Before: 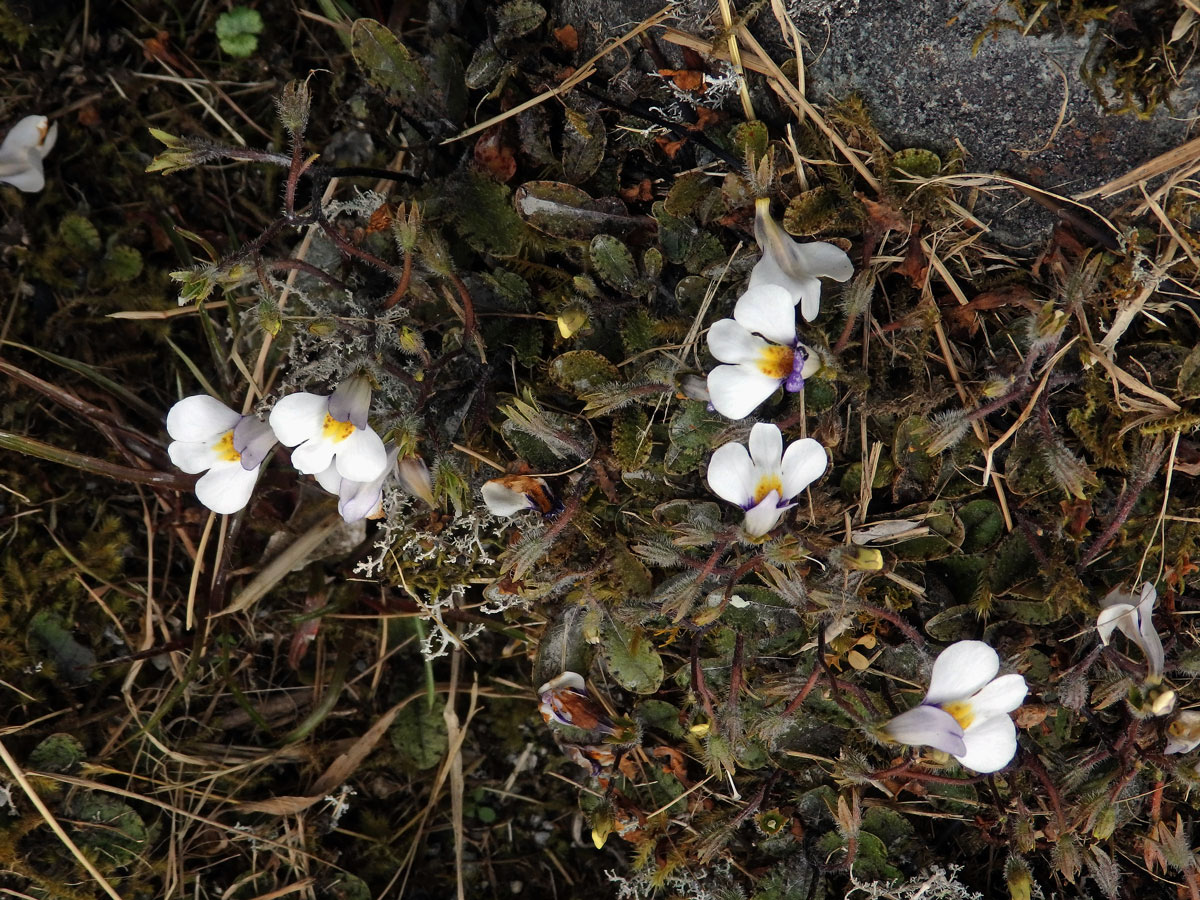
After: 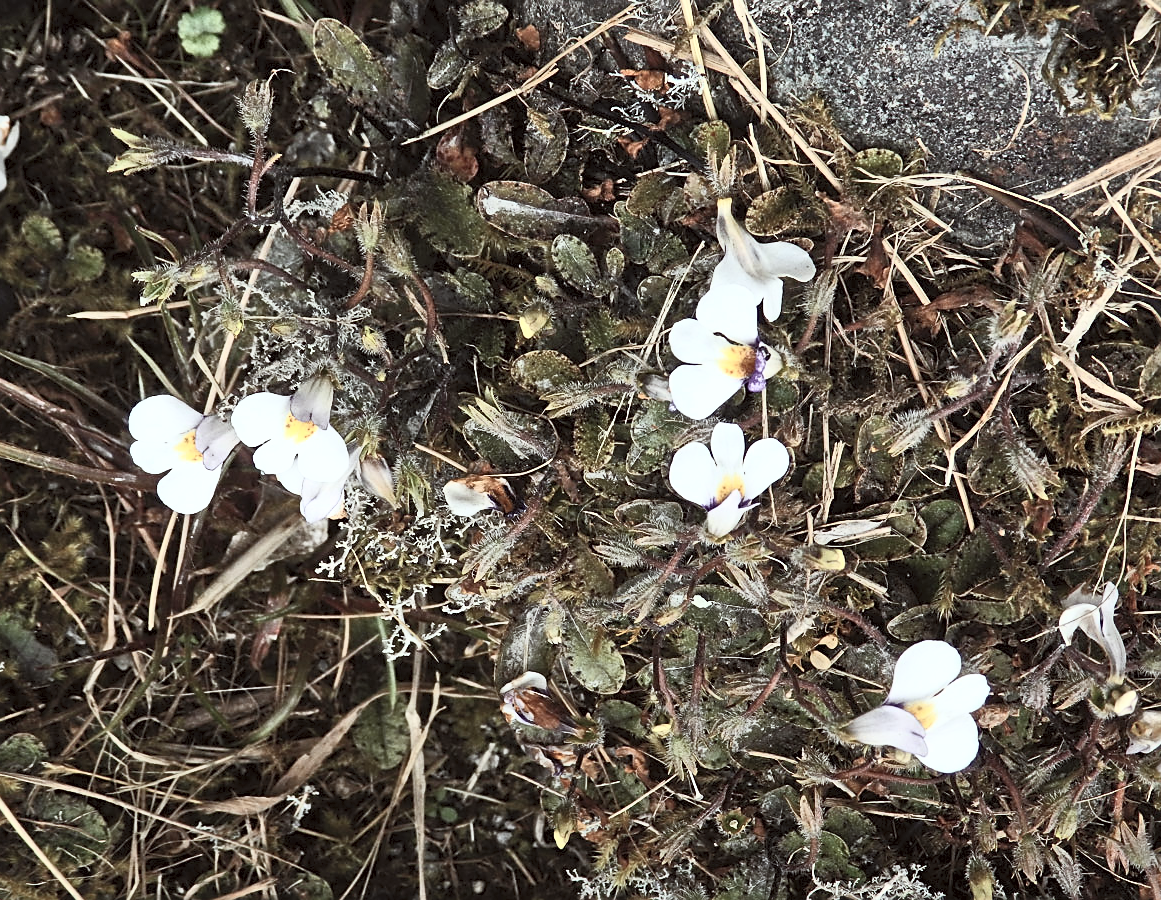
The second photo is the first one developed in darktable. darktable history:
color correction: highlights a* -2.73, highlights b* -2.09, shadows a* 2.41, shadows b* 2.73
sharpen: on, module defaults
tone equalizer: -8 EV 0.25 EV, -7 EV 0.417 EV, -6 EV 0.417 EV, -5 EV 0.25 EV, -3 EV -0.25 EV, -2 EV -0.417 EV, -1 EV -0.417 EV, +0 EV -0.25 EV, edges refinement/feathering 500, mask exposure compensation -1.57 EV, preserve details guided filter
exposure: exposure 0.564 EV, compensate highlight preservation false
shadows and highlights: shadows 32, highlights -32, soften with gaussian
contrast brightness saturation: contrast 0.57, brightness 0.57, saturation -0.34
graduated density: rotation -180°, offset 24.95
crop and rotate: left 3.238%
